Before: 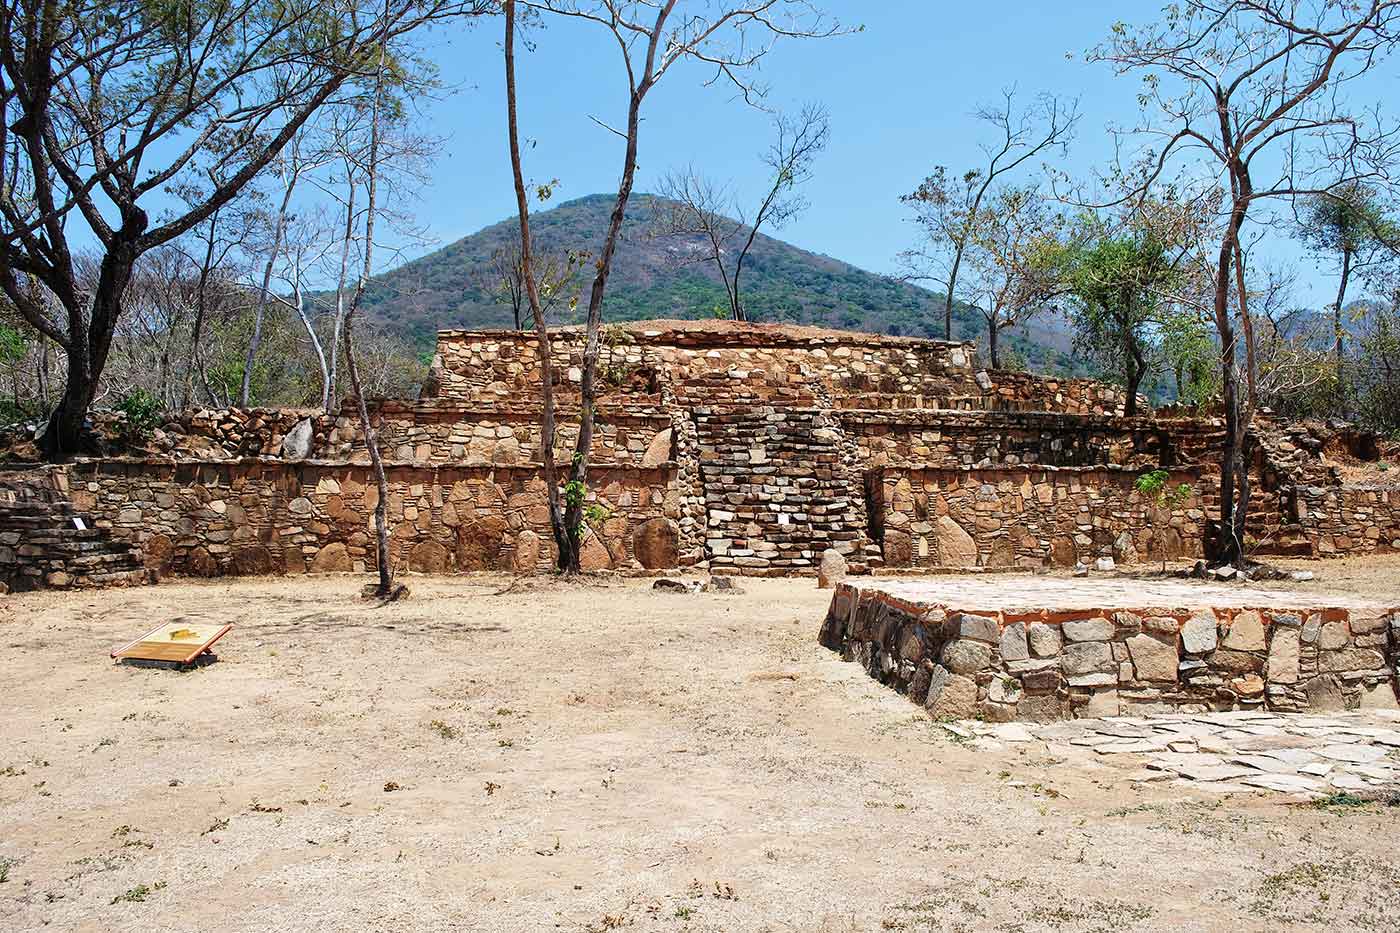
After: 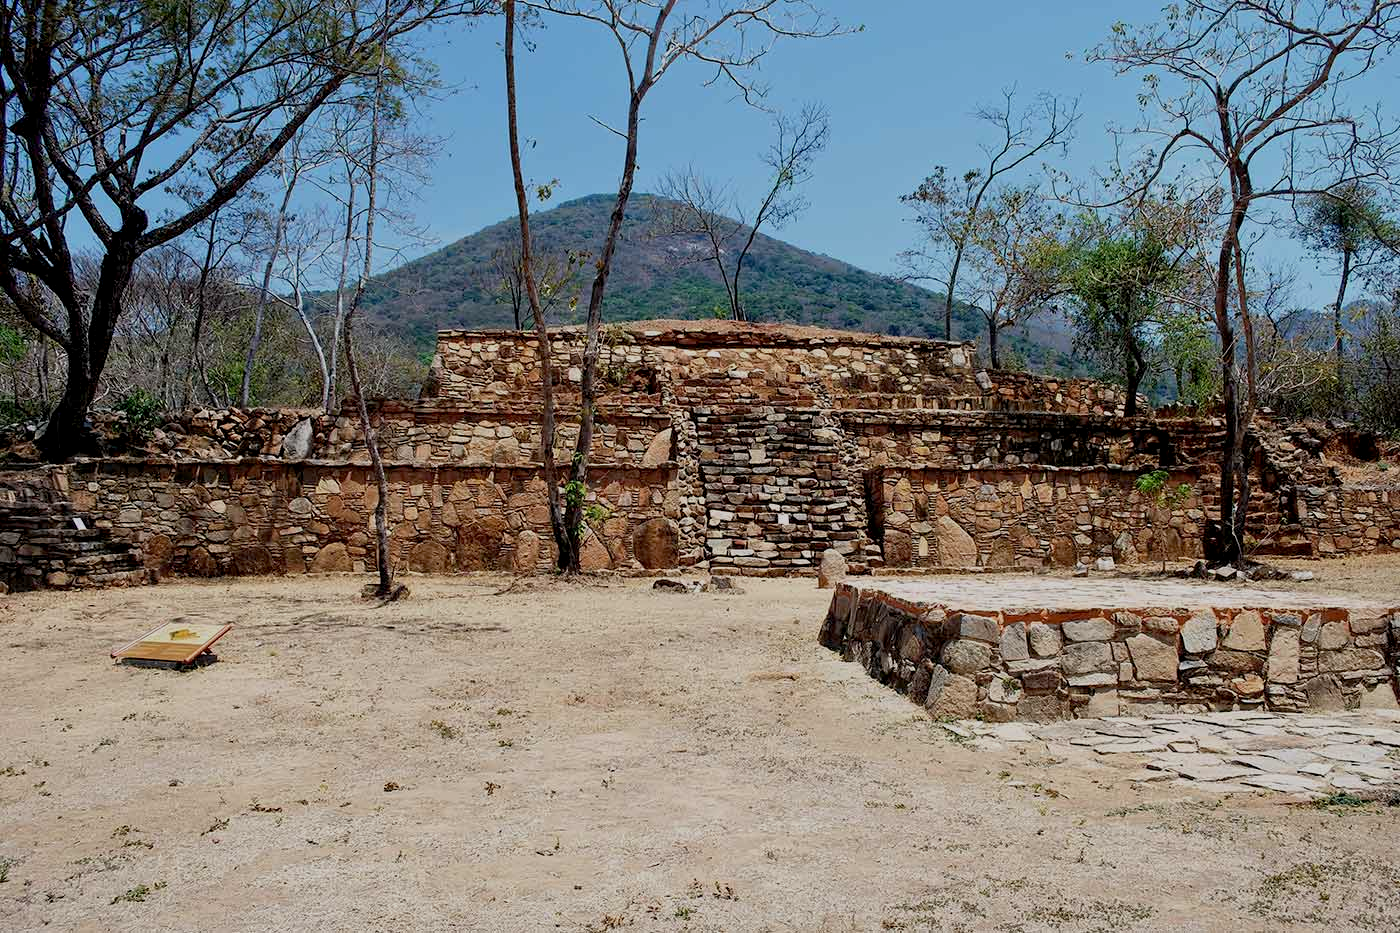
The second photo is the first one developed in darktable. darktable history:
exposure: black level correction 0.009, exposure -0.612 EV, compensate exposure bias true, compensate highlight preservation false
